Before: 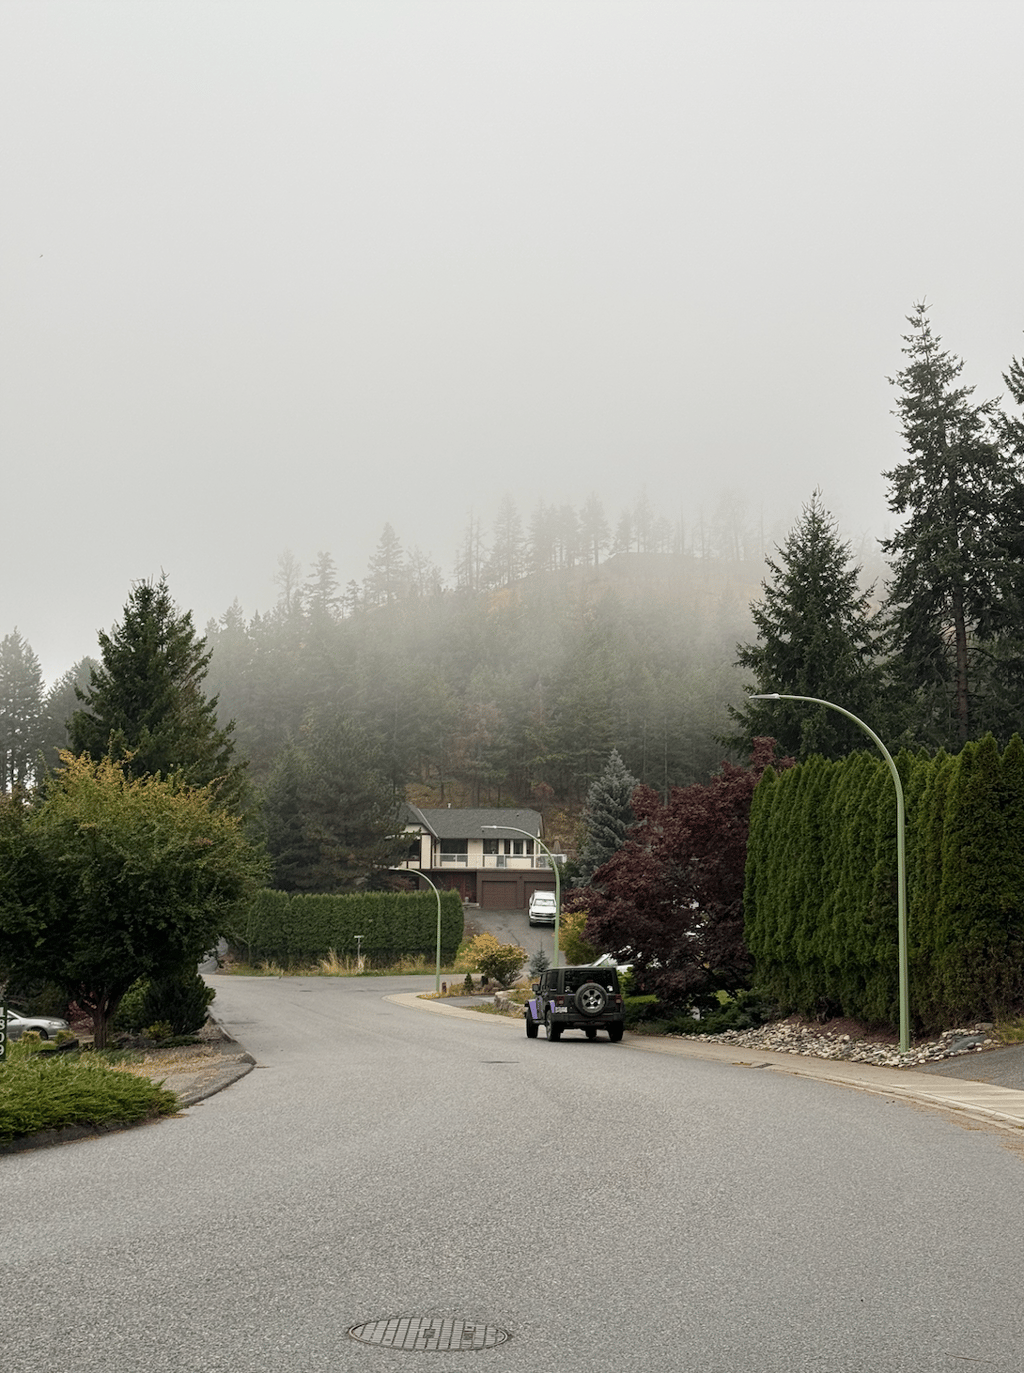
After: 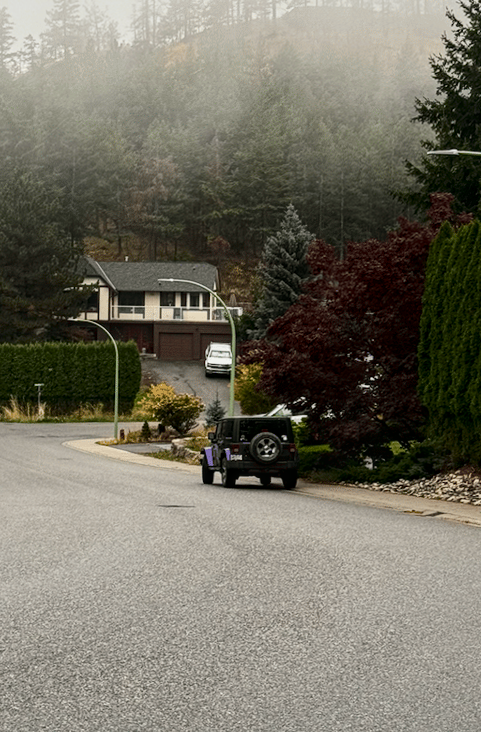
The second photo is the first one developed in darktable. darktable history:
rotate and perspective: rotation 0.074°, lens shift (vertical) 0.096, lens shift (horizontal) -0.041, crop left 0.043, crop right 0.952, crop top 0.024, crop bottom 0.979
crop: left 29.672%, top 41.786%, right 20.851%, bottom 3.487%
local contrast: on, module defaults
contrast brightness saturation: contrast 0.21, brightness -0.11, saturation 0.21
